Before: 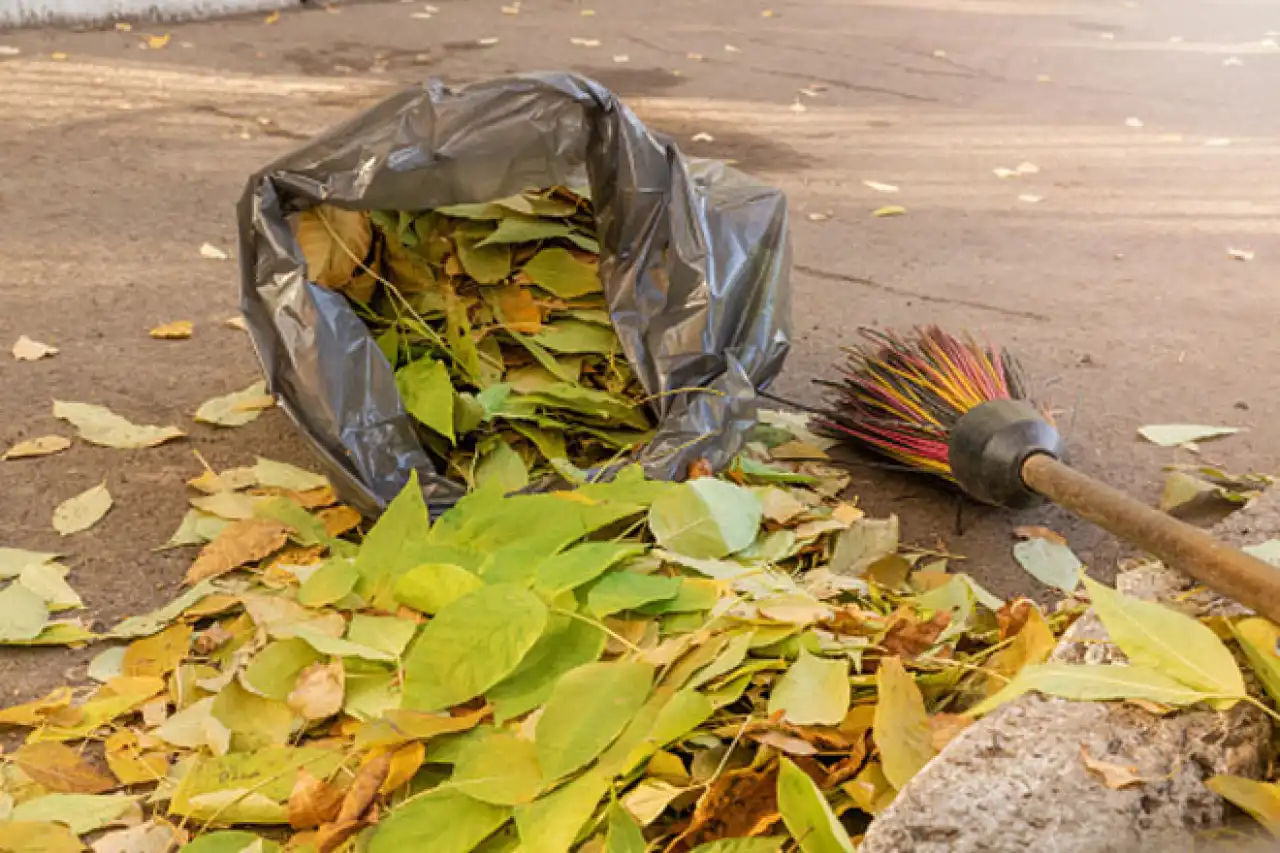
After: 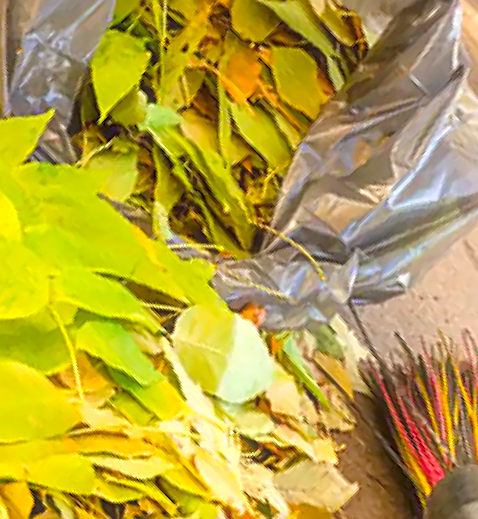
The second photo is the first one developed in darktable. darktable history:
haze removal: strength -0.096, compatibility mode true, adaptive false
sharpen: on, module defaults
crop and rotate: angle -45.57°, top 16.65%, right 0.999%, bottom 11.703%
color balance rgb: perceptual saturation grading › global saturation 25.624%, contrast -19.7%
exposure: black level correction 0, exposure 1.2 EV, compensate highlight preservation false
